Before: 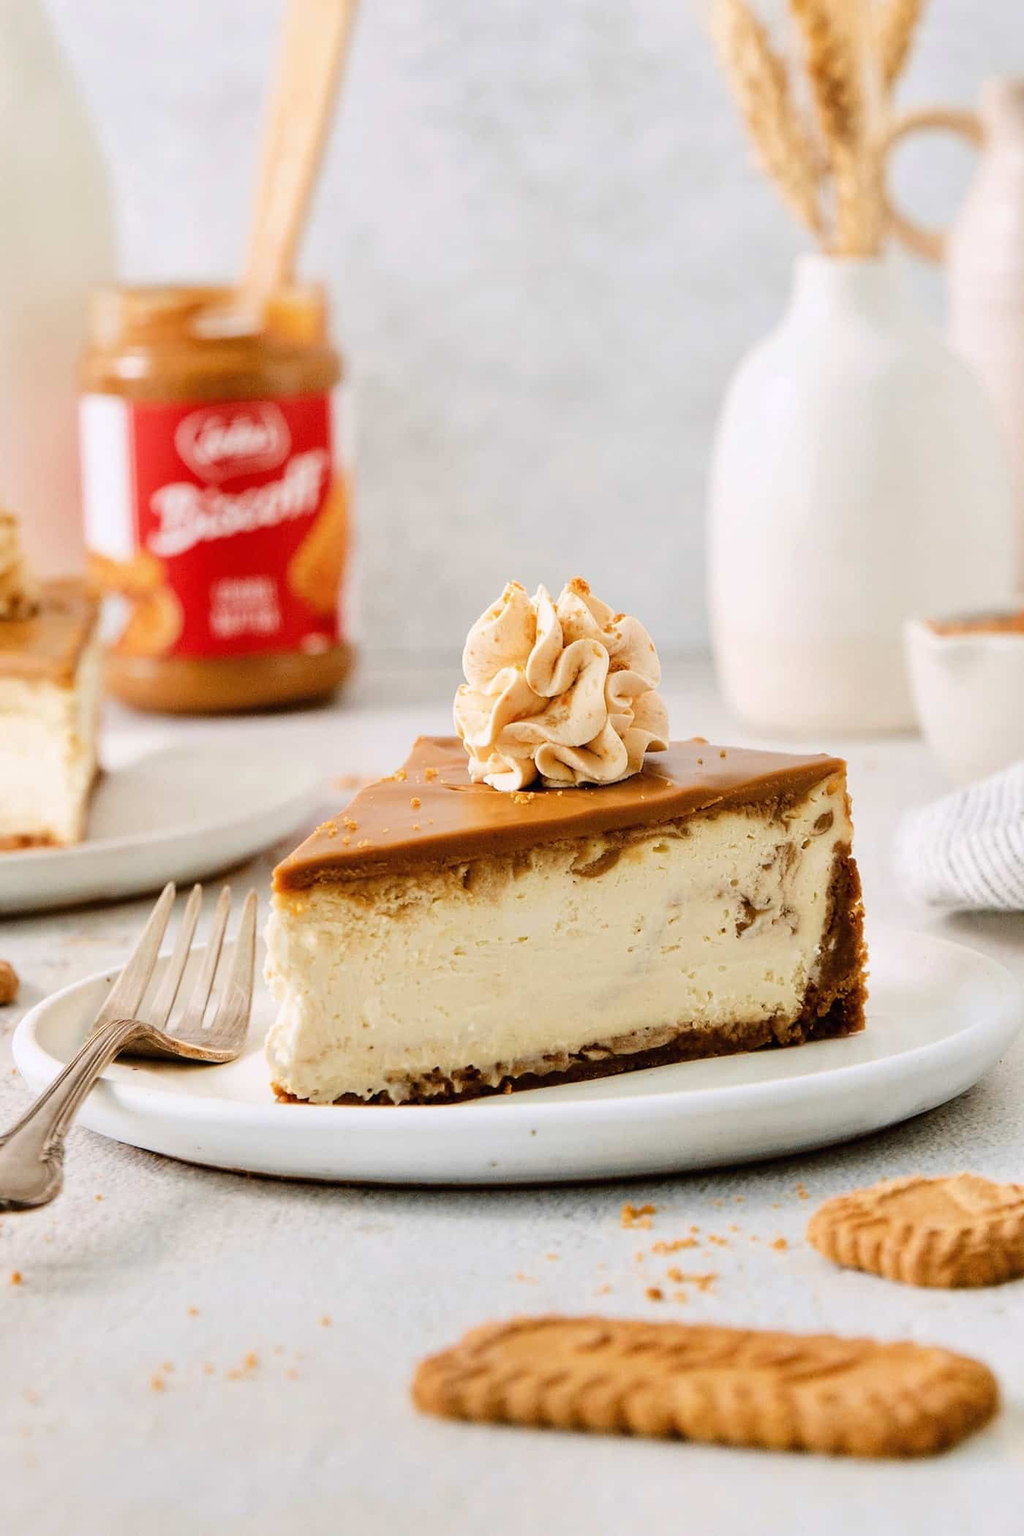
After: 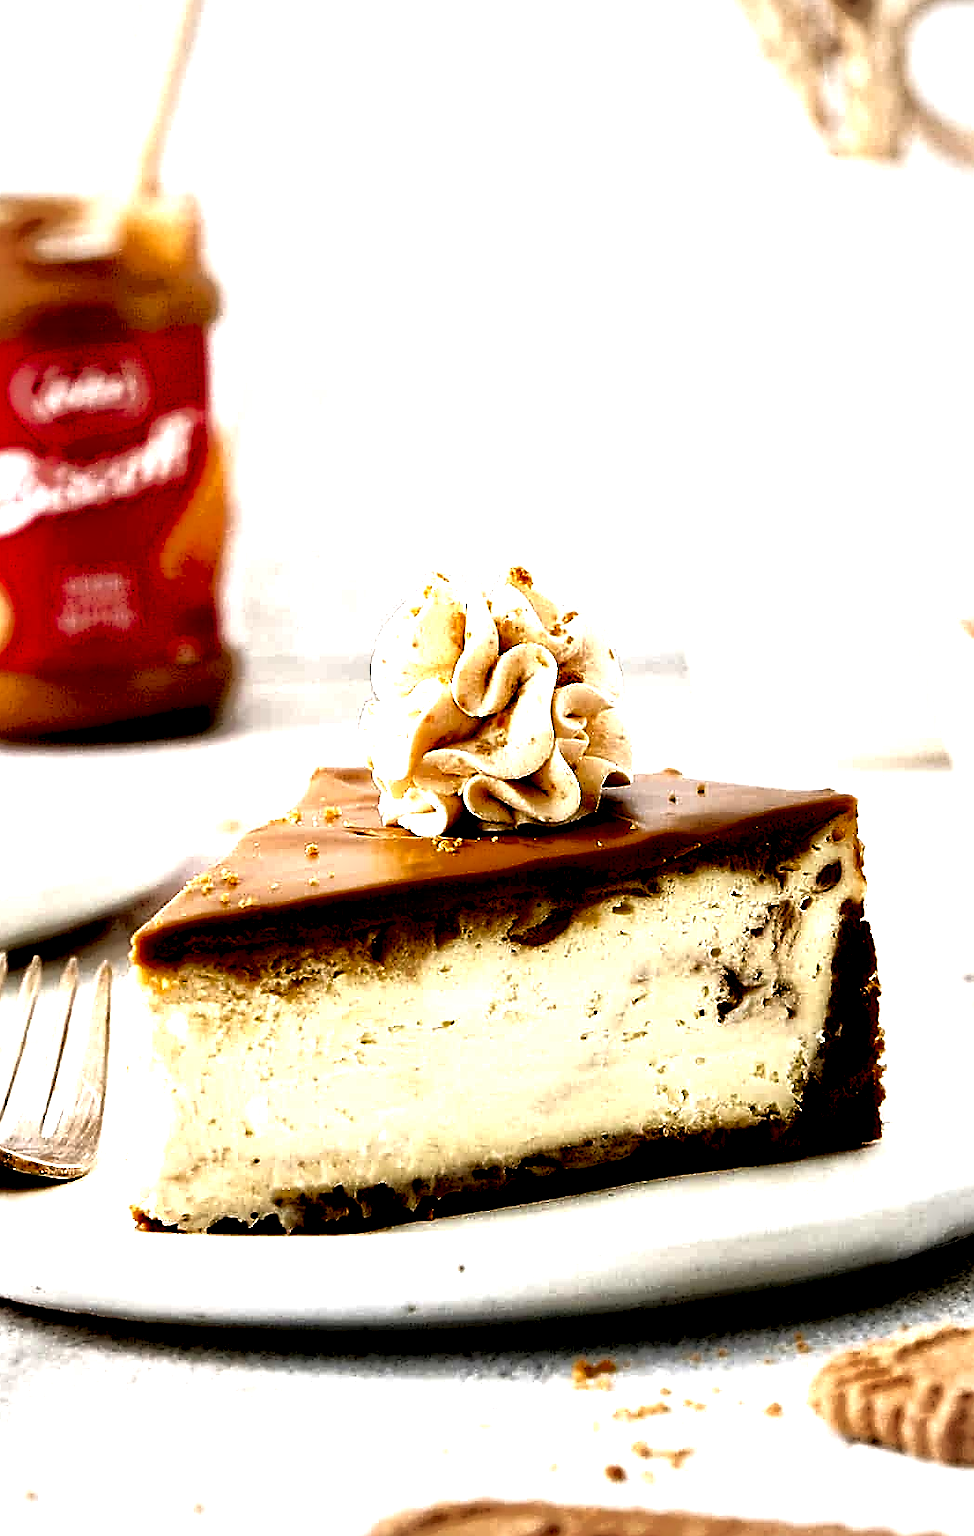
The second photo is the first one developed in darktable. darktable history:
local contrast: highlights 6%, shadows 243%, detail 164%, midtone range 0.001
vignetting: fall-off start 74.7%, fall-off radius 65.86%
crop: left 16.549%, top 8.561%, right 8.3%, bottom 12.431%
sharpen: radius 1.418, amount 1.251, threshold 0.717
exposure: black level correction 0, exposure 1.2 EV, compensate exposure bias true, compensate highlight preservation false
